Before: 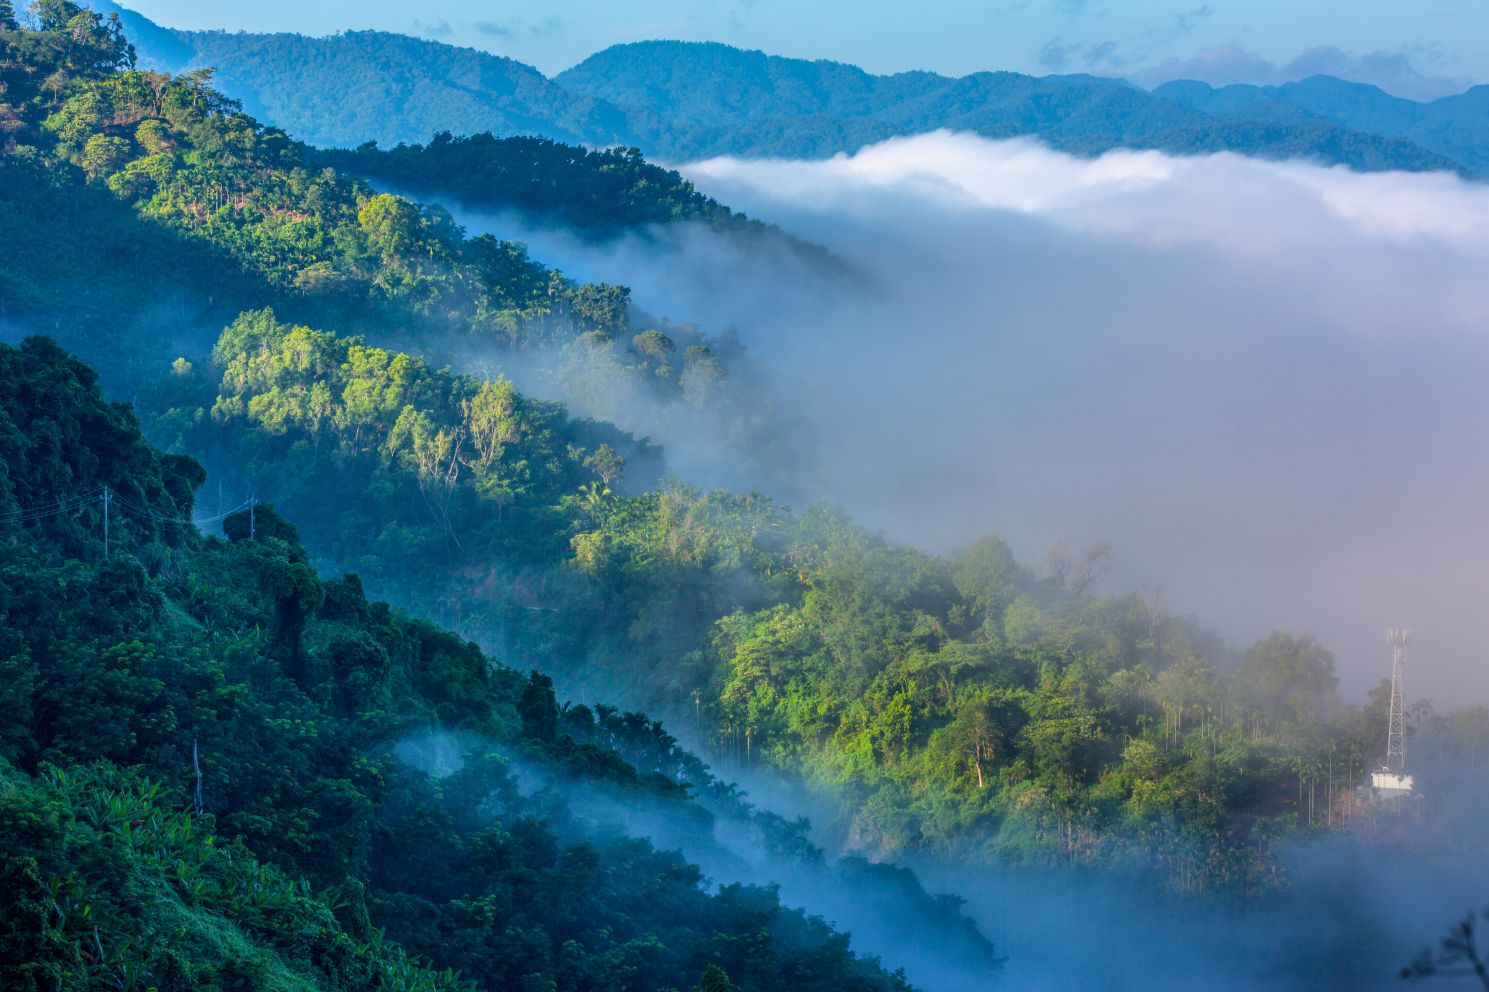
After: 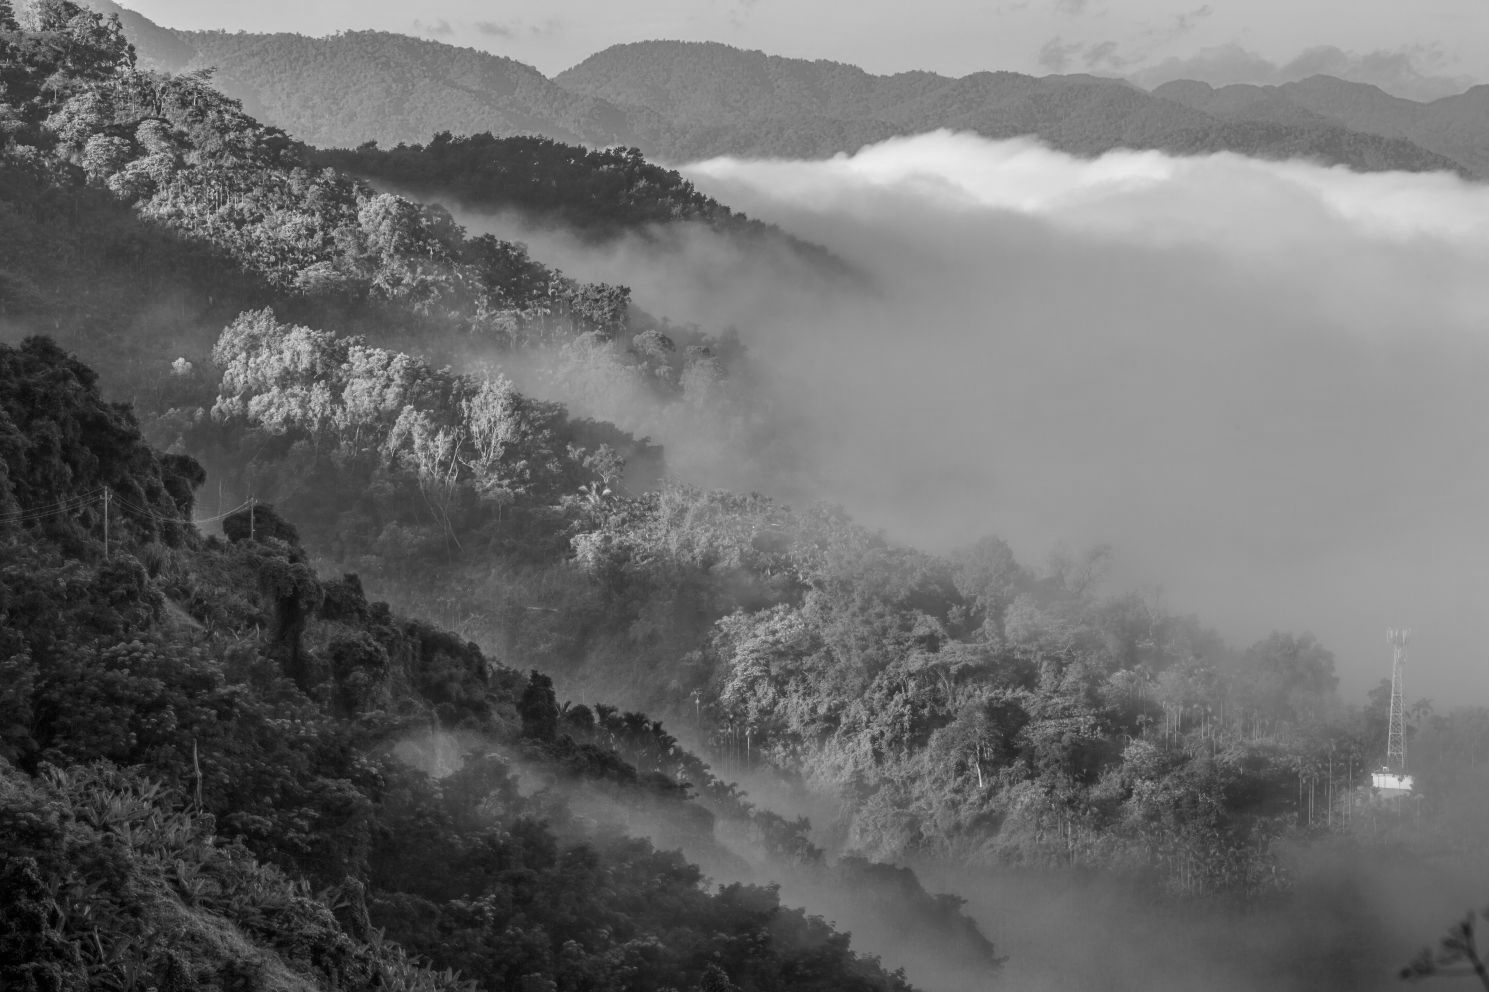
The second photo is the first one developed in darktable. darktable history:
monochrome: a 14.95, b -89.96
levels: levels [0, 0.492, 0.984]
